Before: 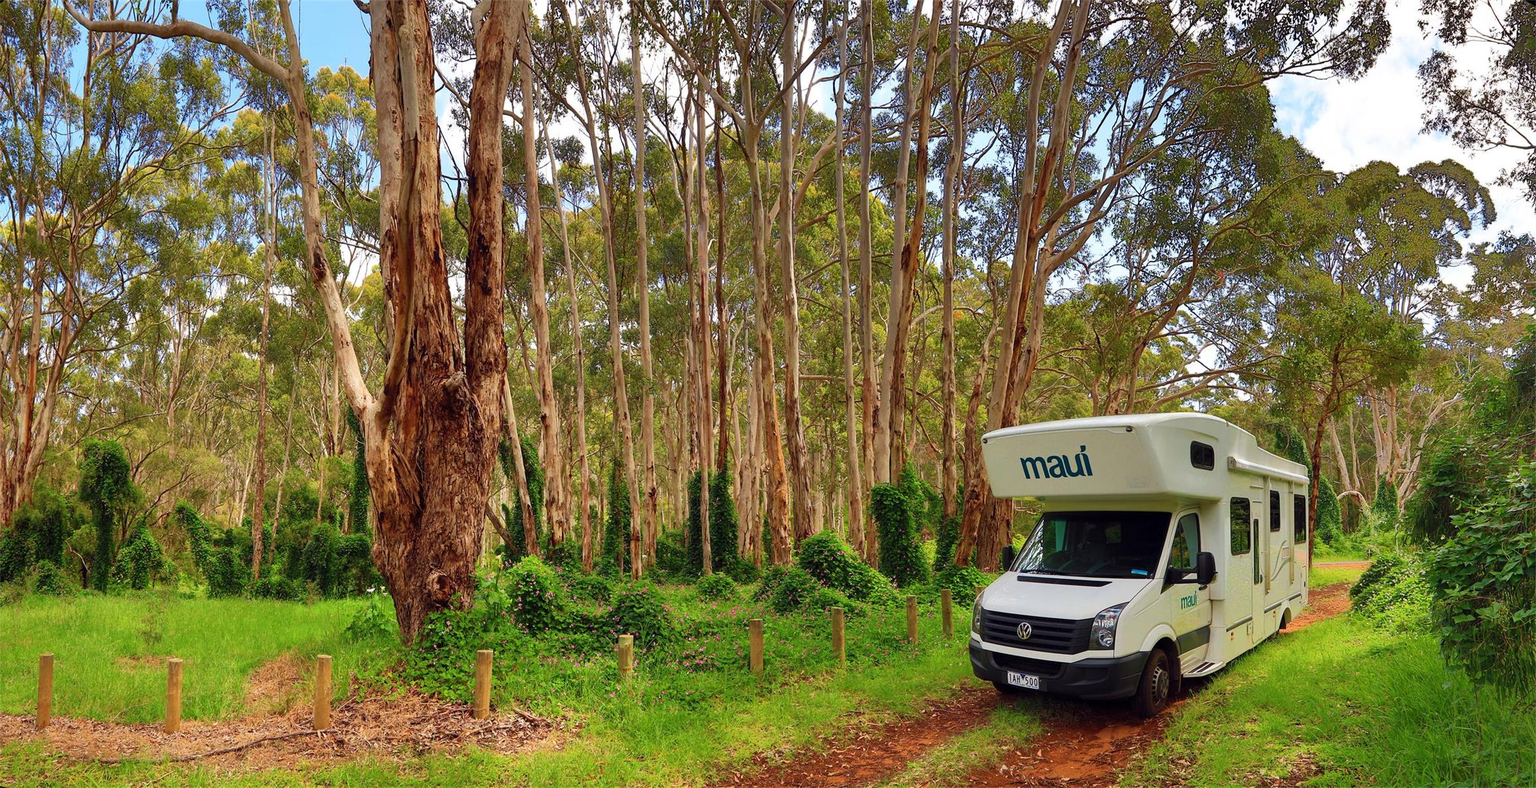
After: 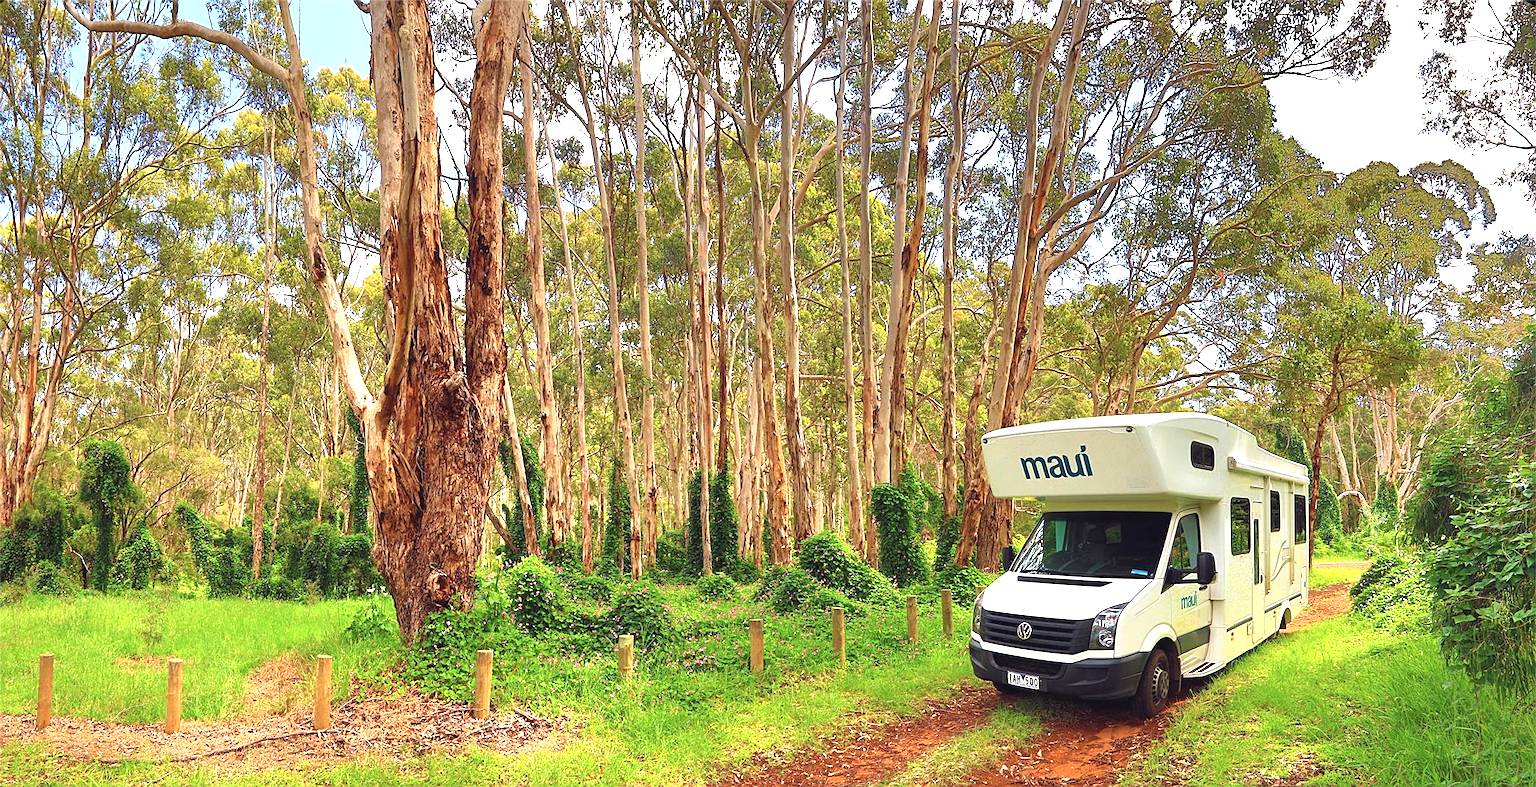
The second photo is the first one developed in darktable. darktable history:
exposure: exposure 1.217 EV, compensate highlight preservation false
sharpen: on, module defaults
contrast brightness saturation: contrast -0.099, saturation -0.104
